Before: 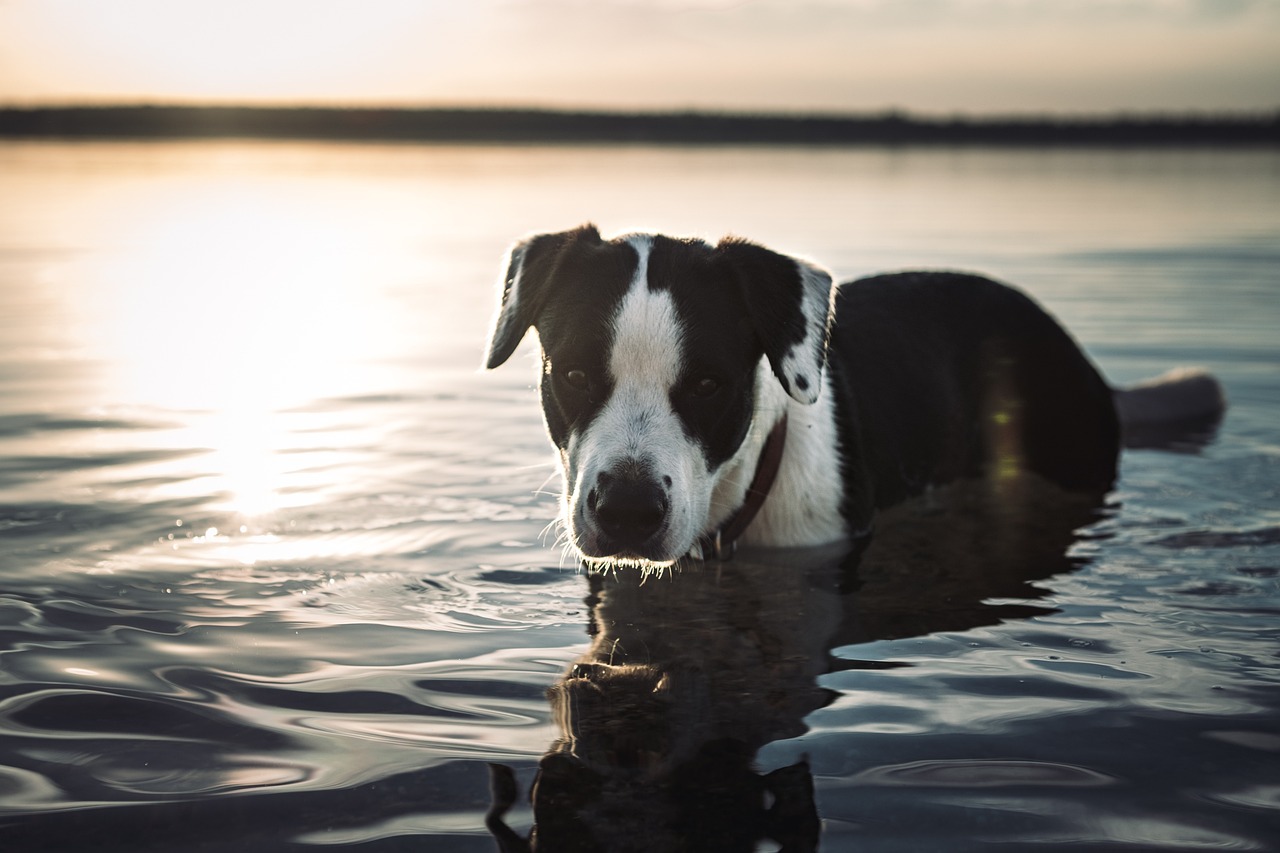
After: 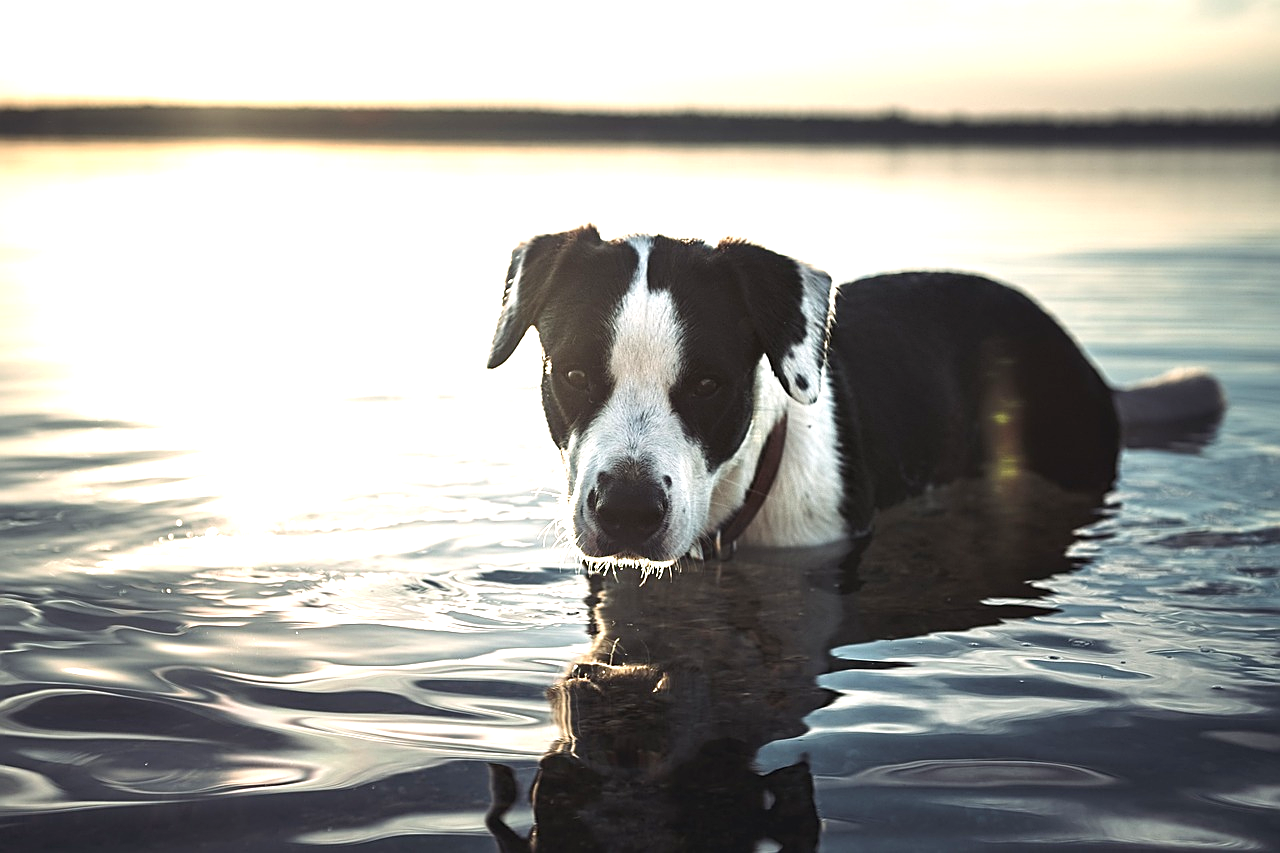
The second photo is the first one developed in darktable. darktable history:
sharpen: on, module defaults
exposure: black level correction 0, exposure 0.948 EV, compensate highlight preservation false
